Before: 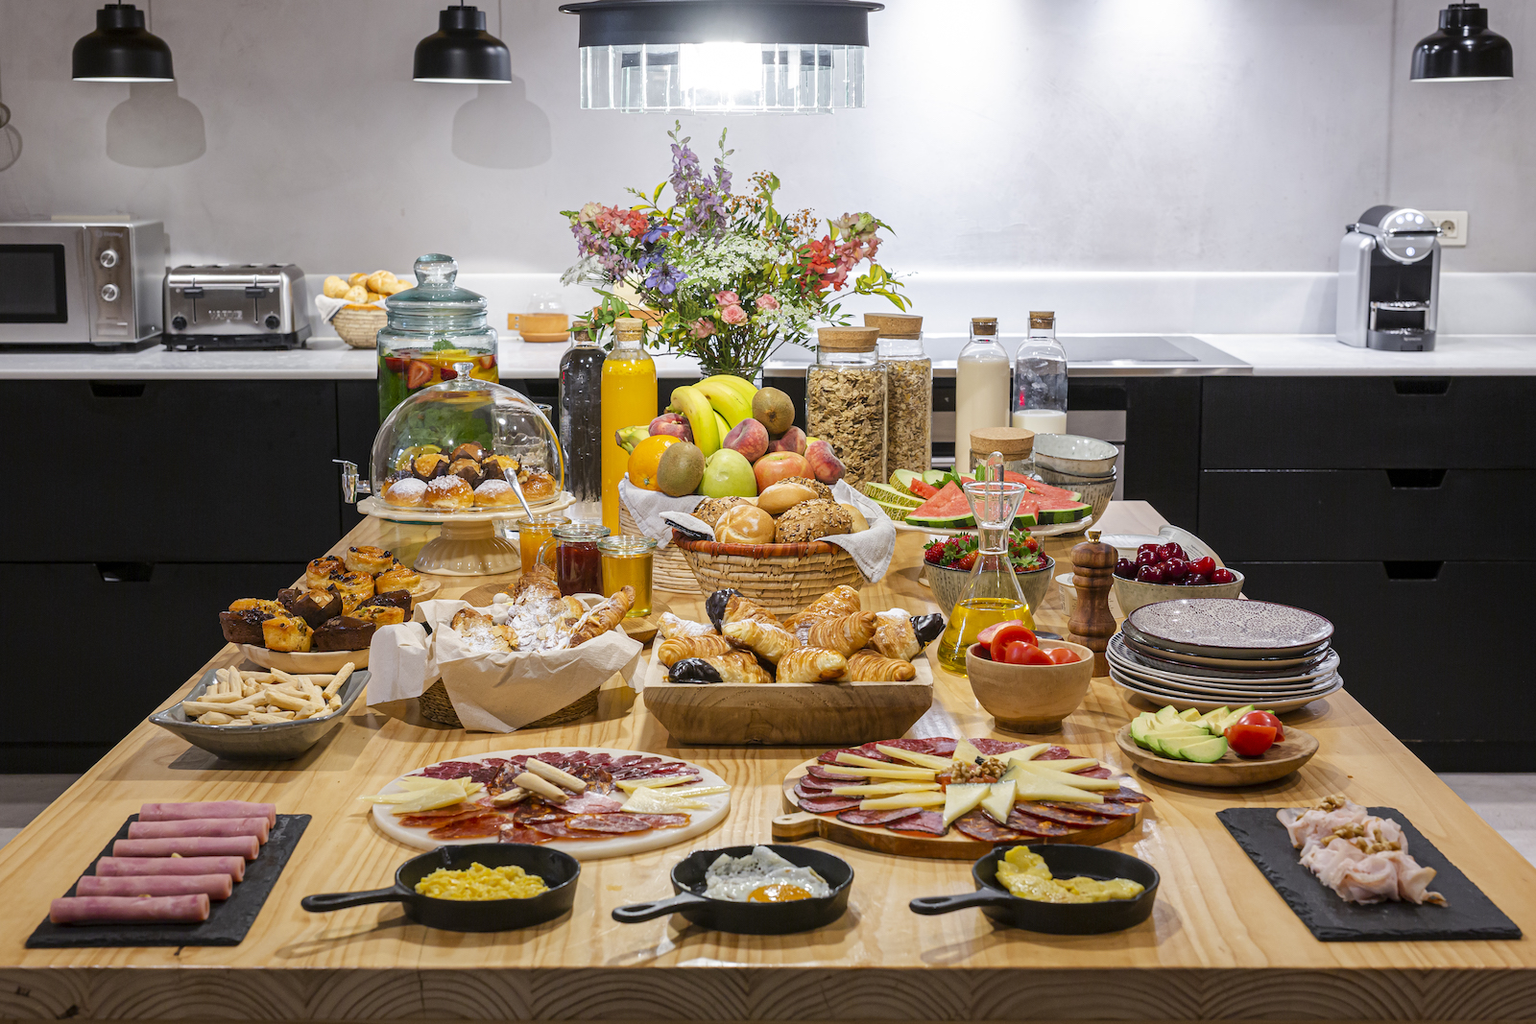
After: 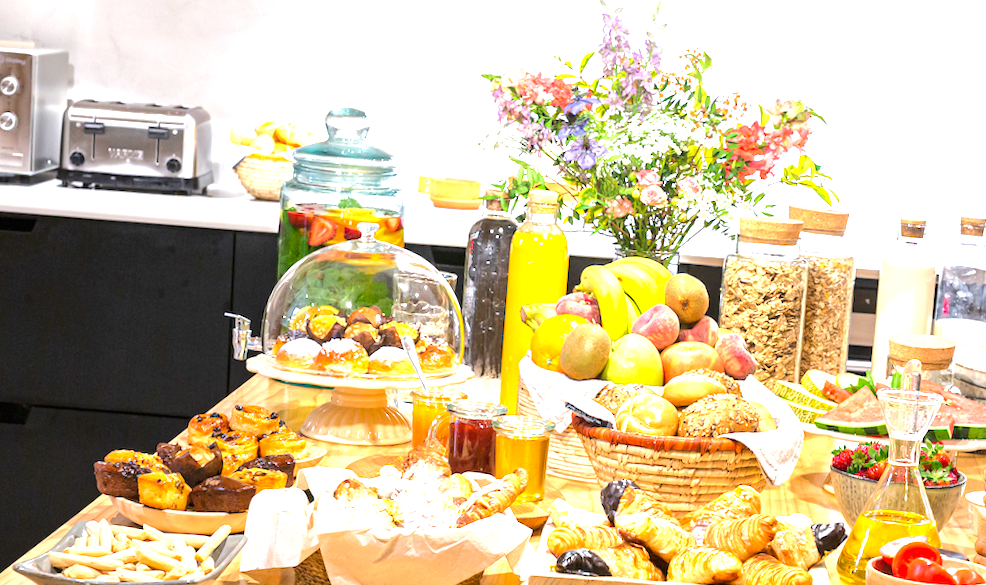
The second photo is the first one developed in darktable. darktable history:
rotate and perspective: rotation -0.45°, automatic cropping original format, crop left 0.008, crop right 0.992, crop top 0.012, crop bottom 0.988
crop and rotate: angle -4.99°, left 2.122%, top 6.945%, right 27.566%, bottom 30.519%
exposure: black level correction 0, exposure 1.45 EV, compensate exposure bias true, compensate highlight preservation false
base curve: curves: ch0 [(0, 0) (0.262, 0.32) (0.722, 0.705) (1, 1)]
